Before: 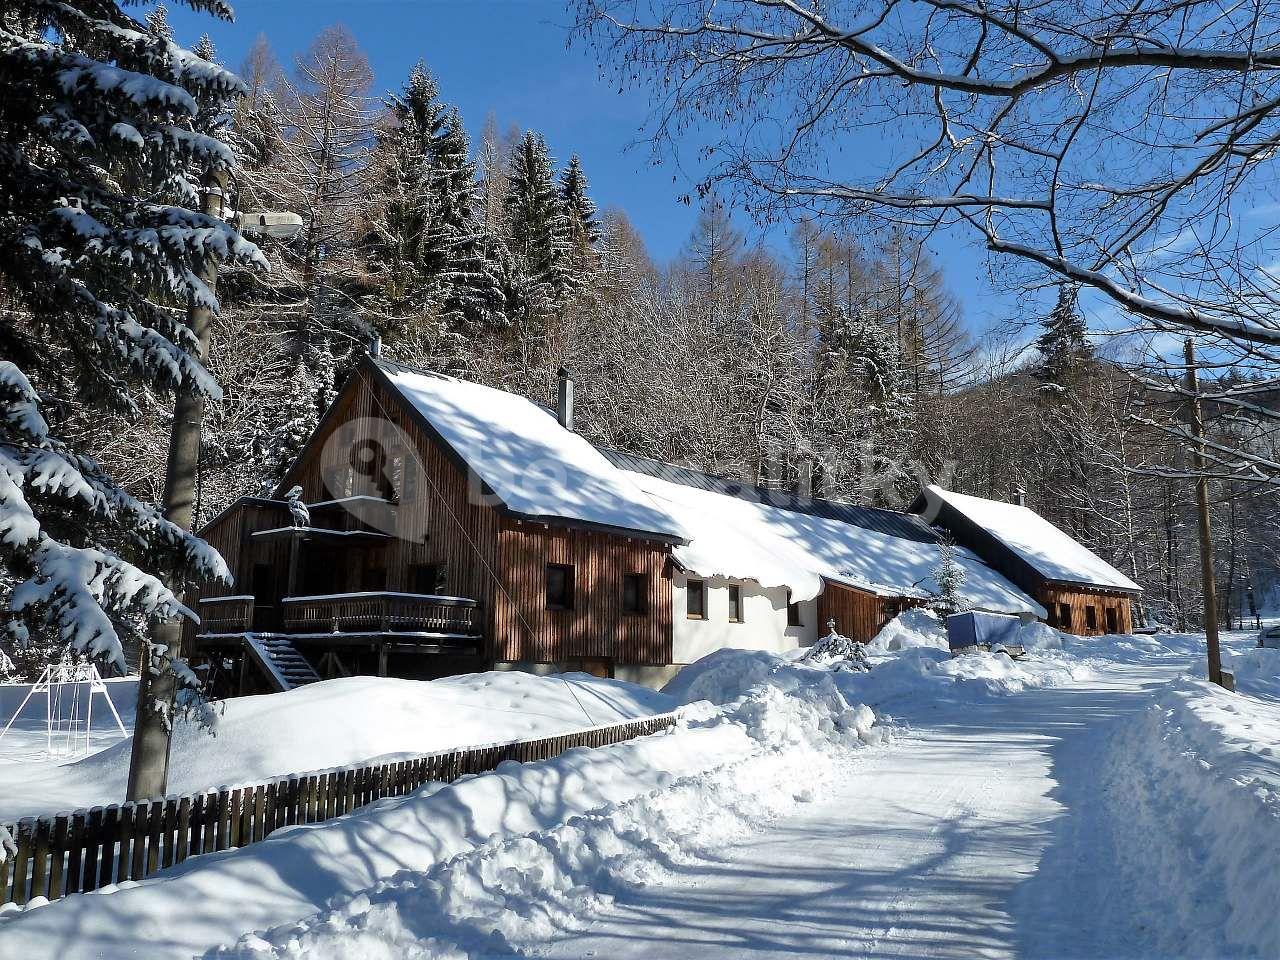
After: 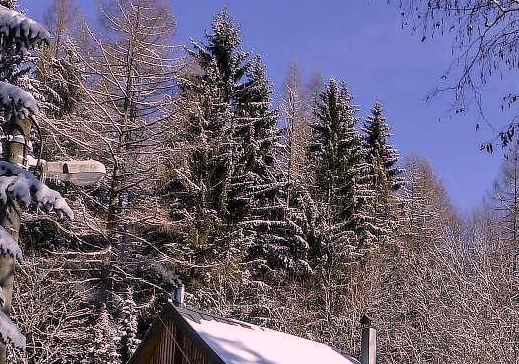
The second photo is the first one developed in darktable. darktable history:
crop: left 15.452%, top 5.459%, right 43.956%, bottom 56.62%
color correction: highlights a* 17.88, highlights b* 18.79
local contrast: on, module defaults
white balance: red 0.926, green 1.003, blue 1.133
